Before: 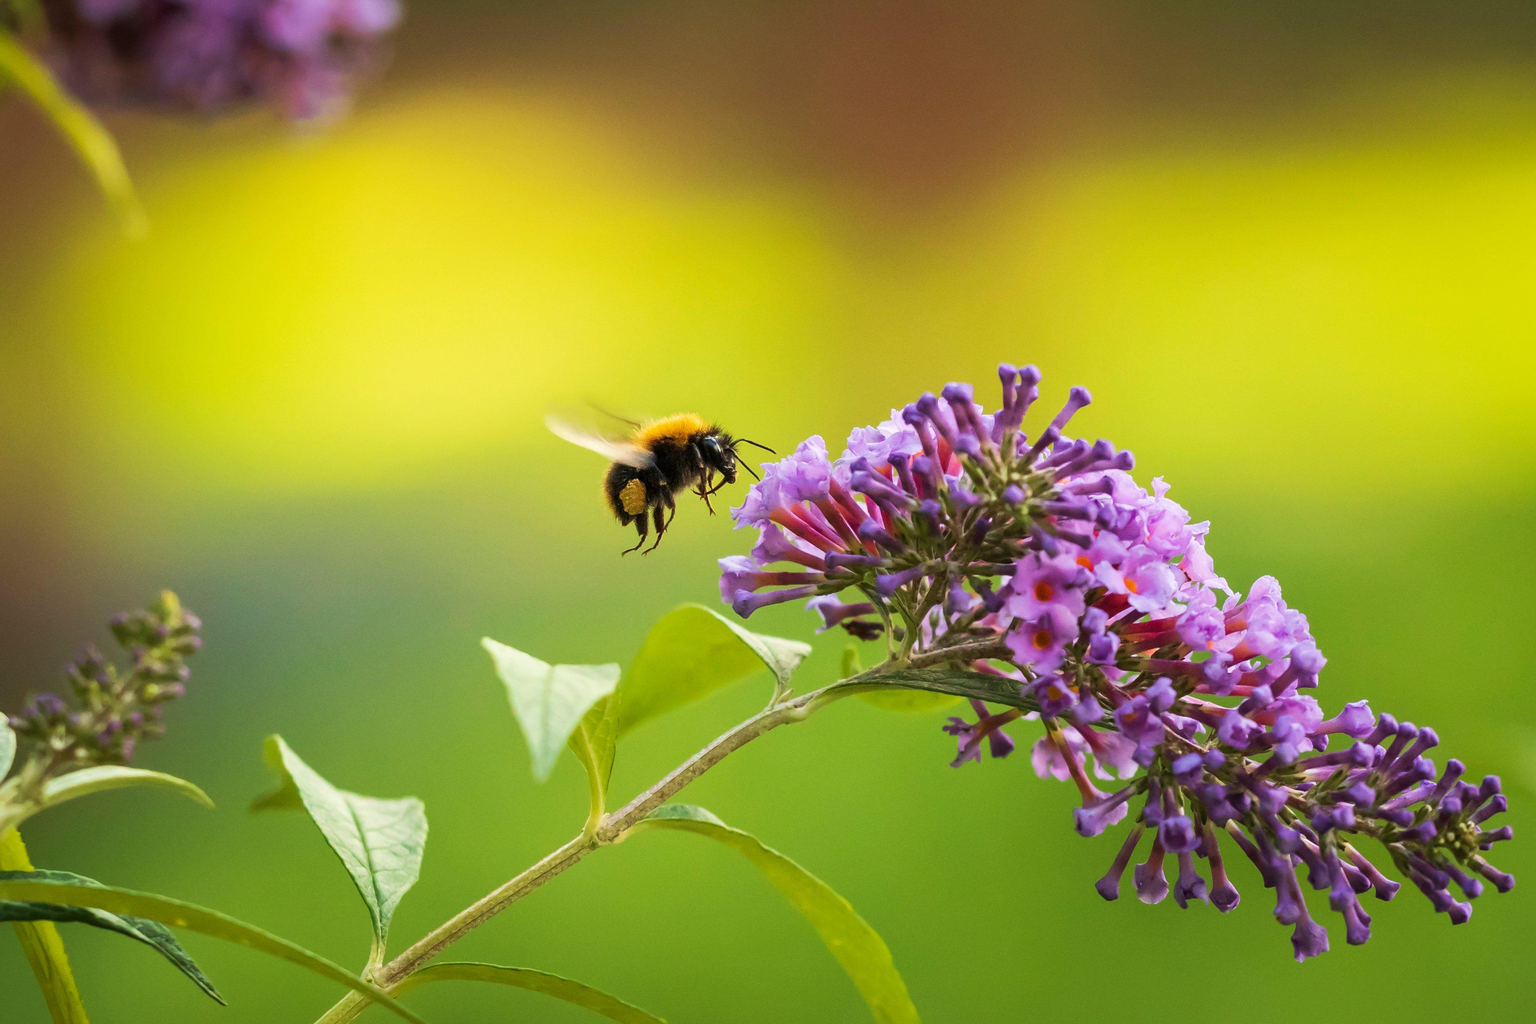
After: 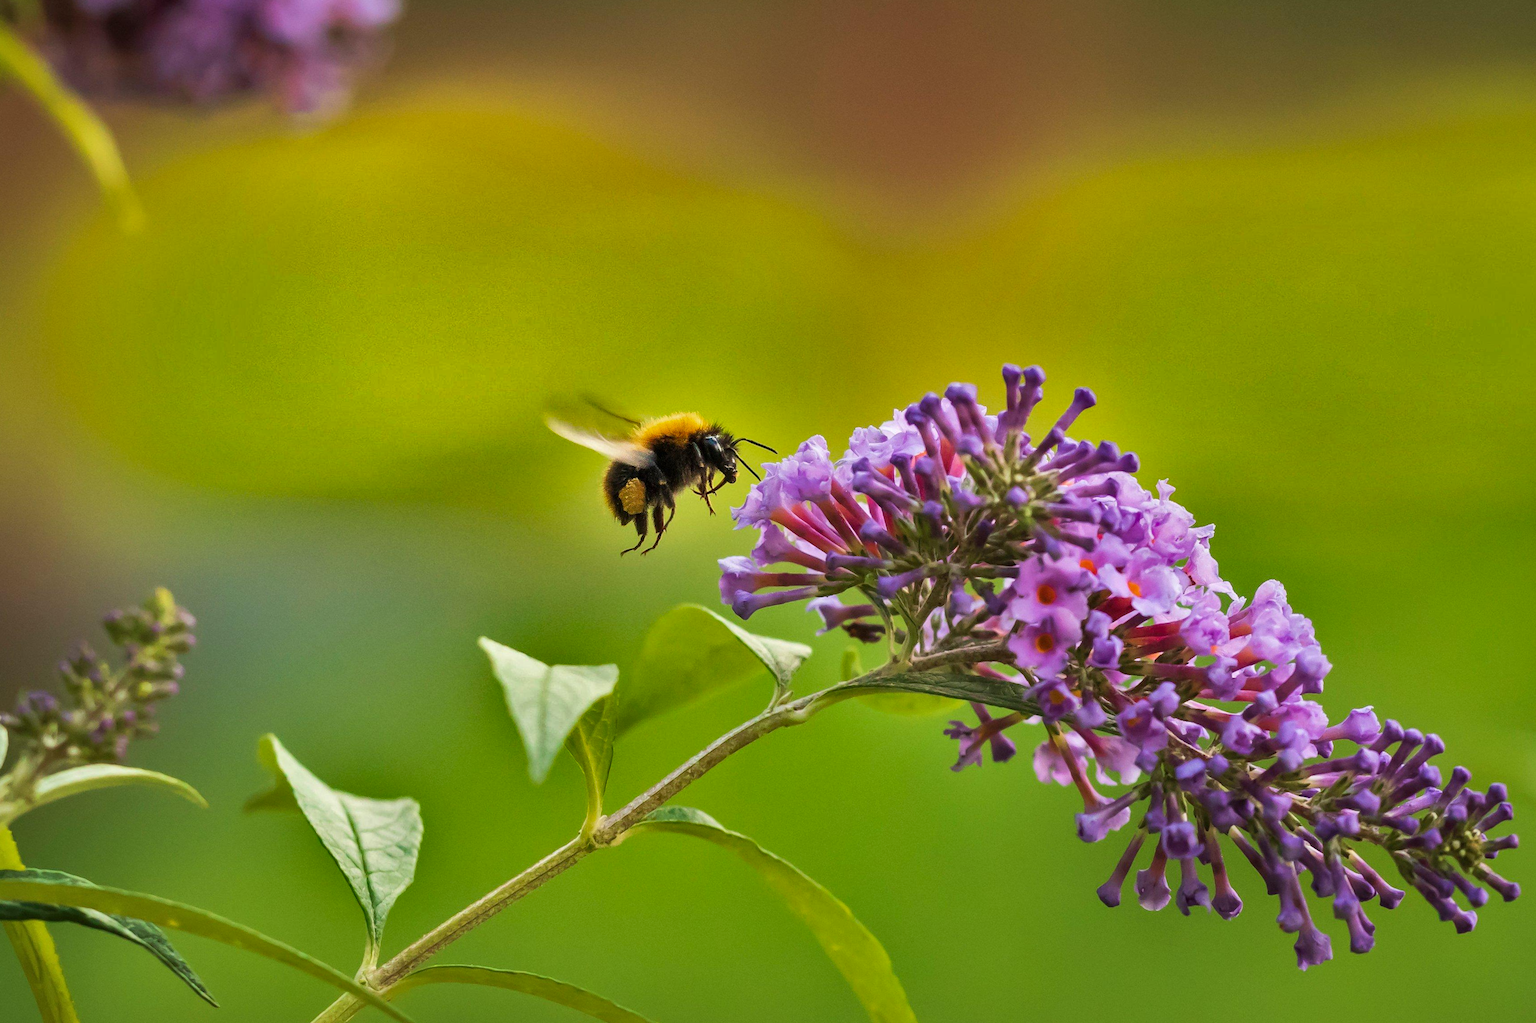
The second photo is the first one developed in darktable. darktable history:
shadows and highlights: shadows 20.95, highlights -82.72, highlights color adjustment 56.59%, soften with gaussian
crop and rotate: angle -0.373°
